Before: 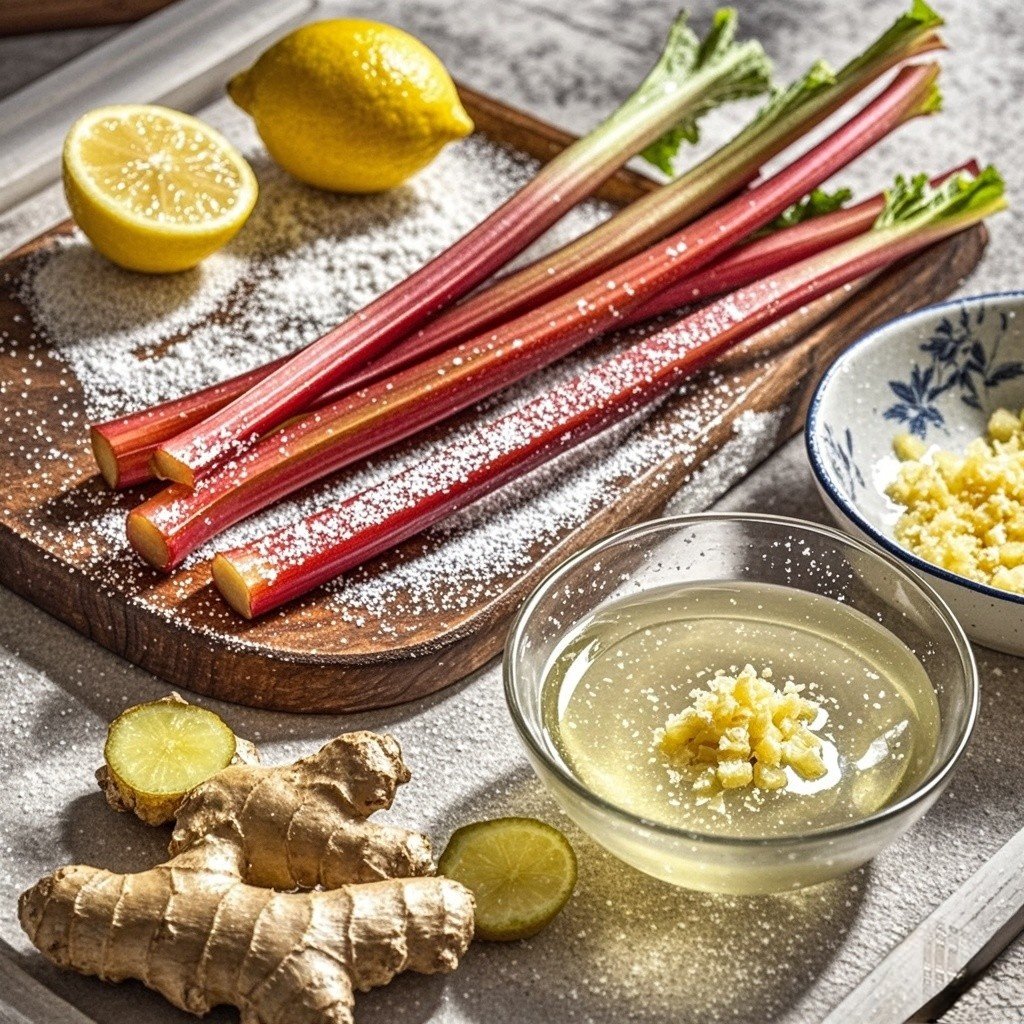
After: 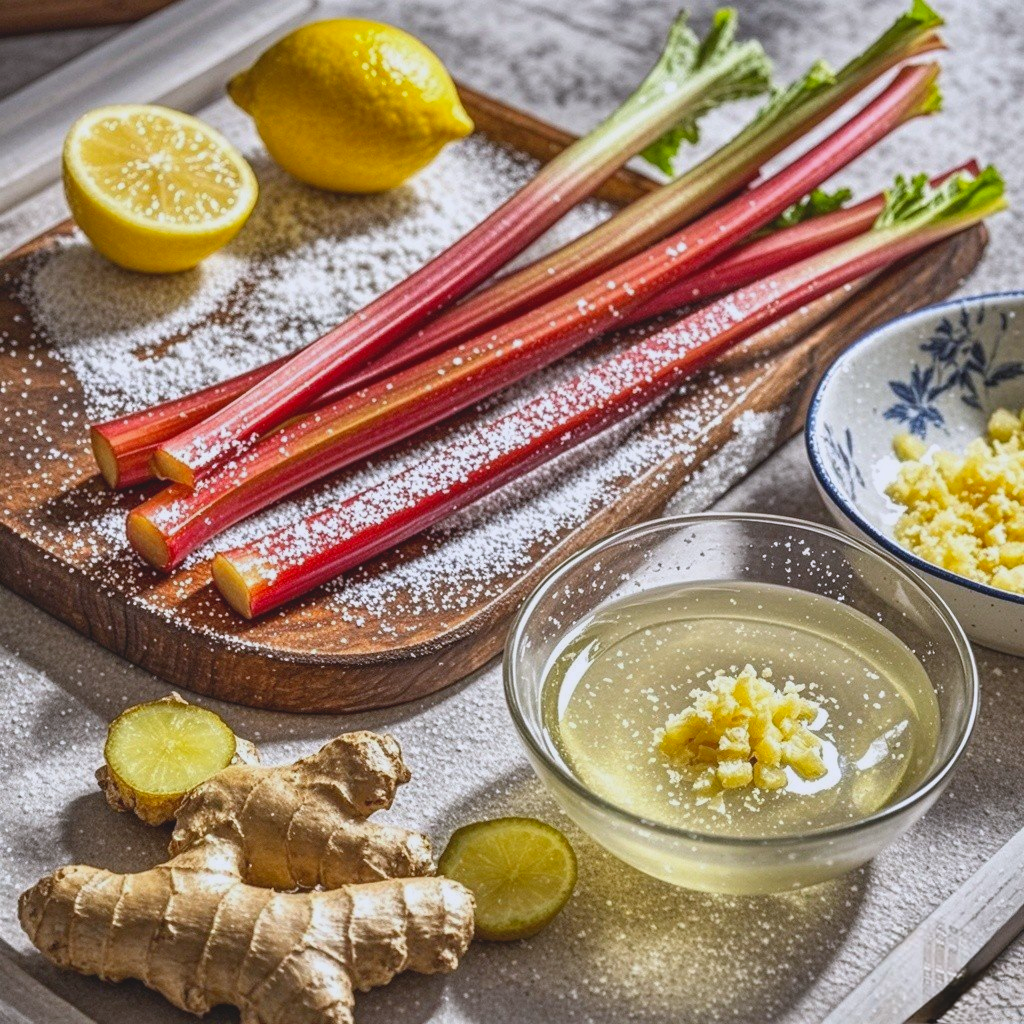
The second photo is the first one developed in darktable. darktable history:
white balance: red 0.984, blue 1.059
lowpass: radius 0.1, contrast 0.85, saturation 1.1, unbound 0
